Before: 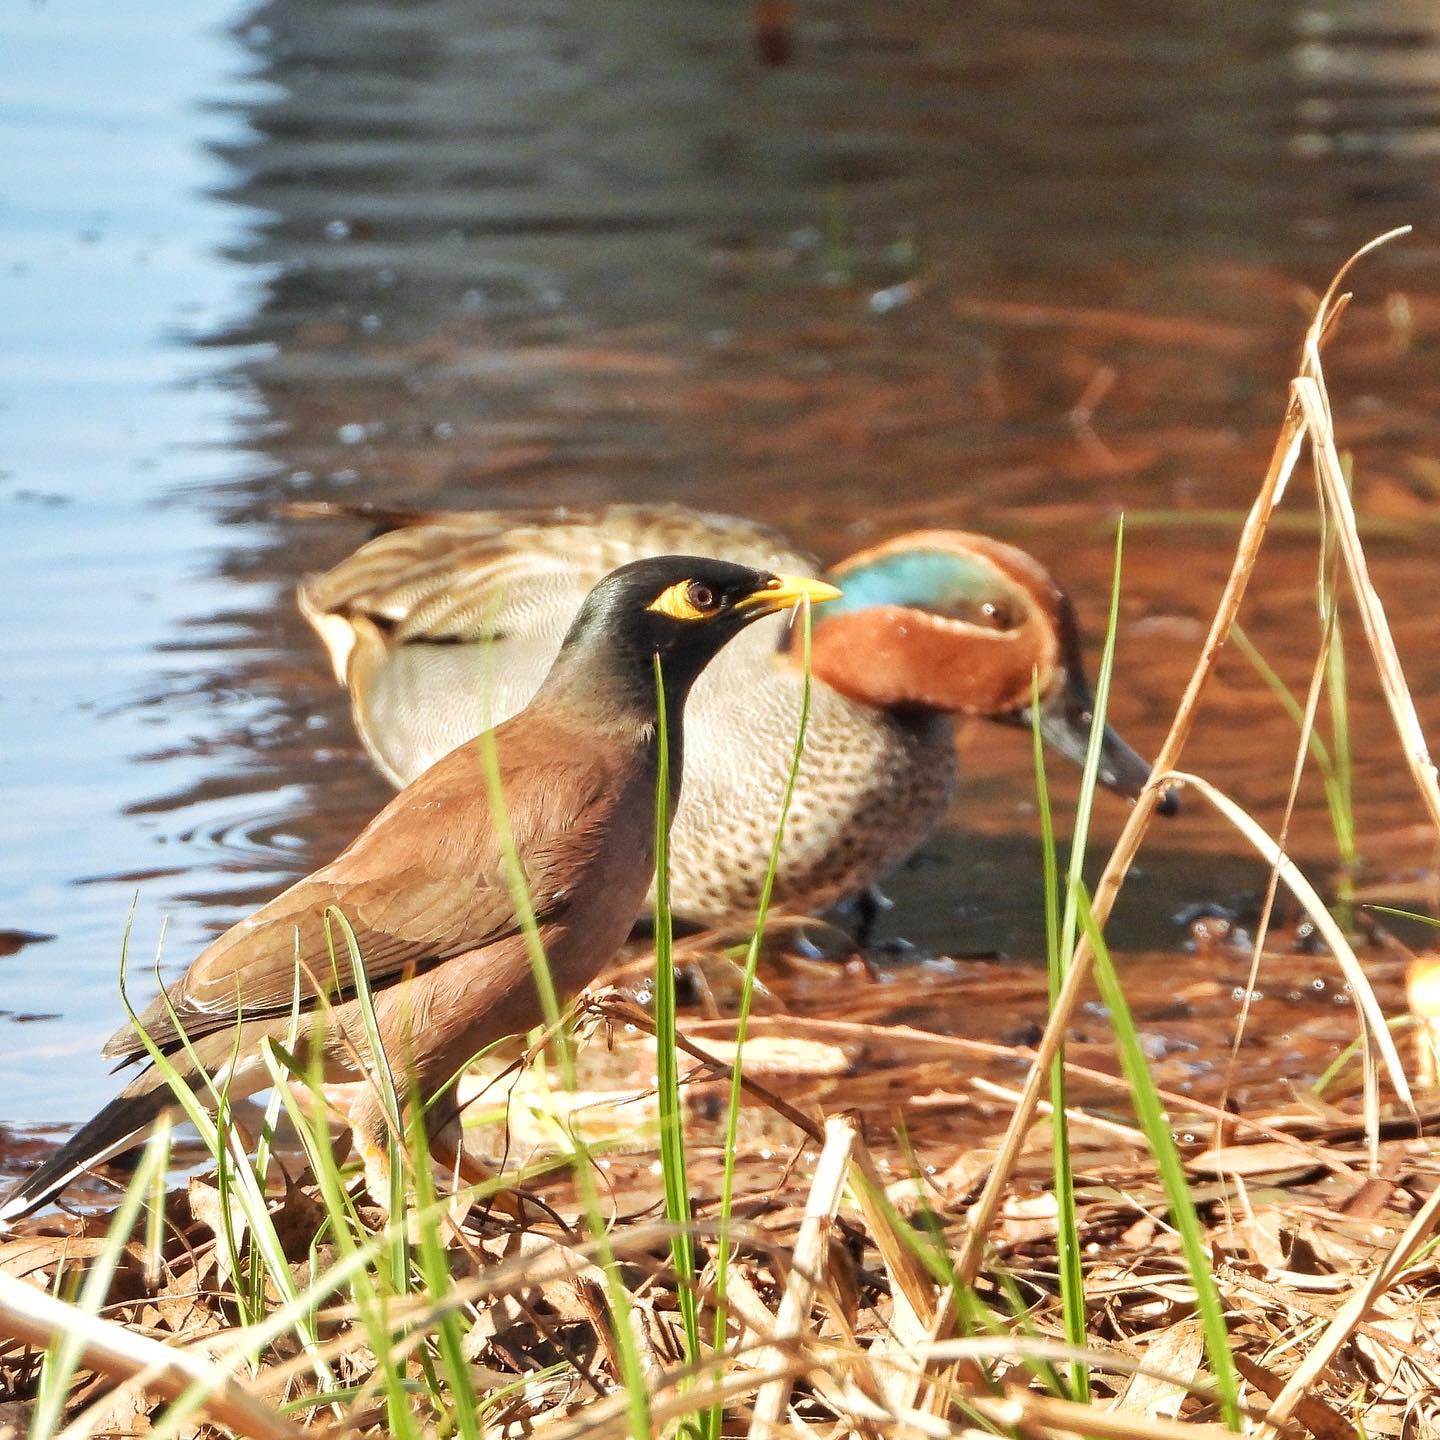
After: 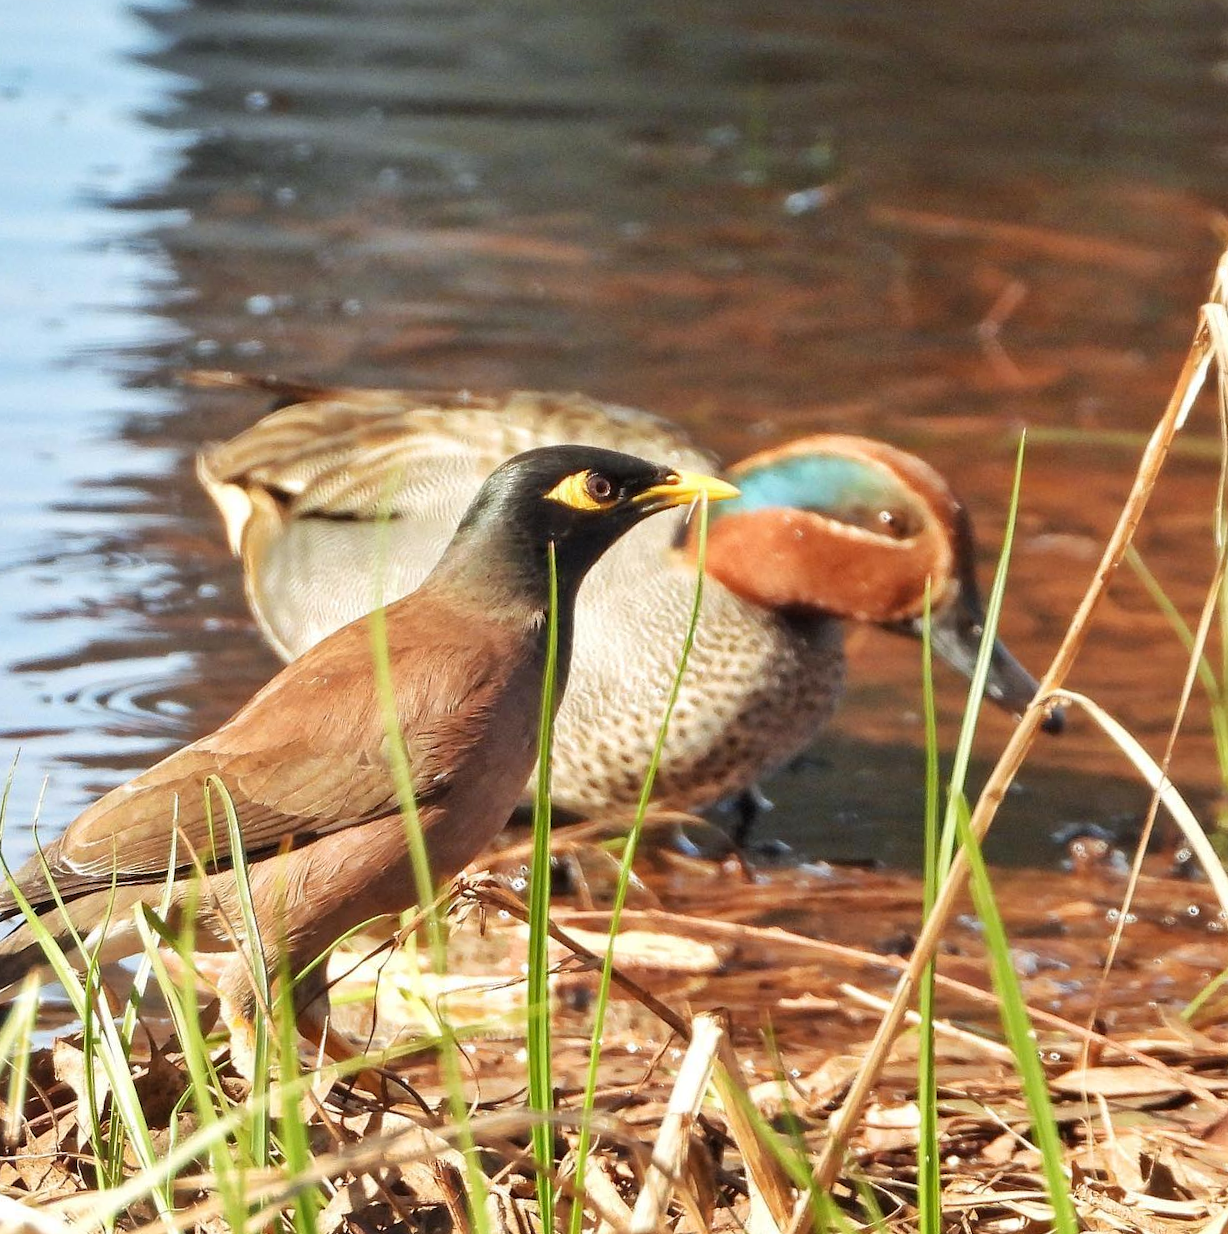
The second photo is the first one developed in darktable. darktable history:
crop and rotate: angle -3.31°, left 5.221%, top 5.167%, right 4.698%, bottom 4.277%
